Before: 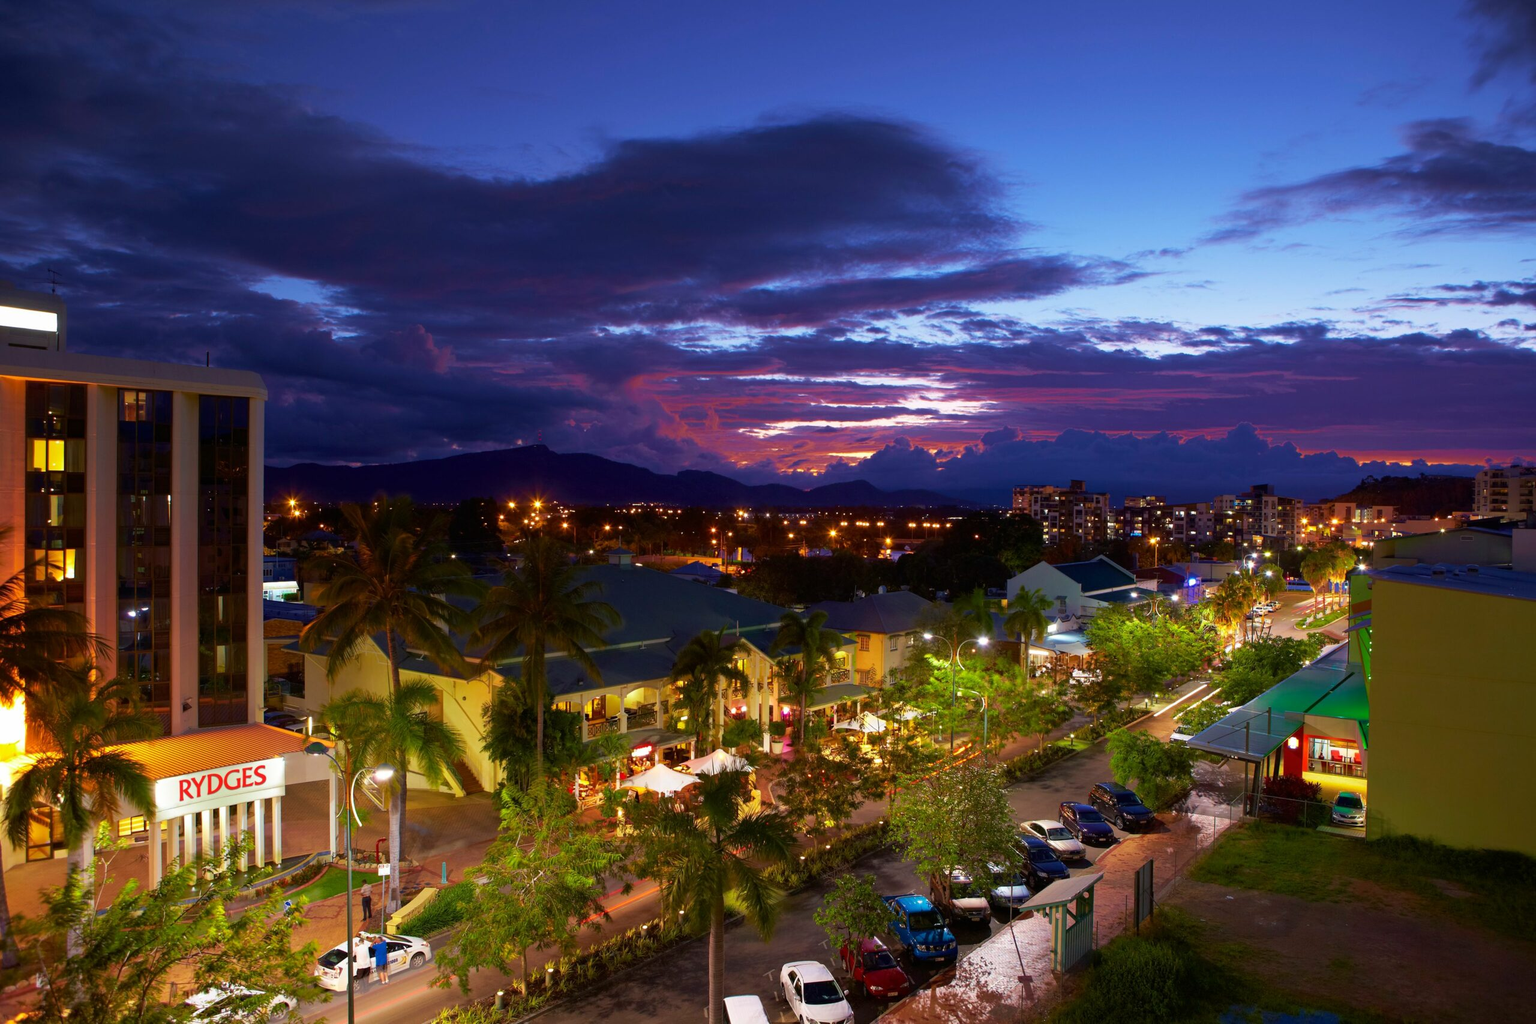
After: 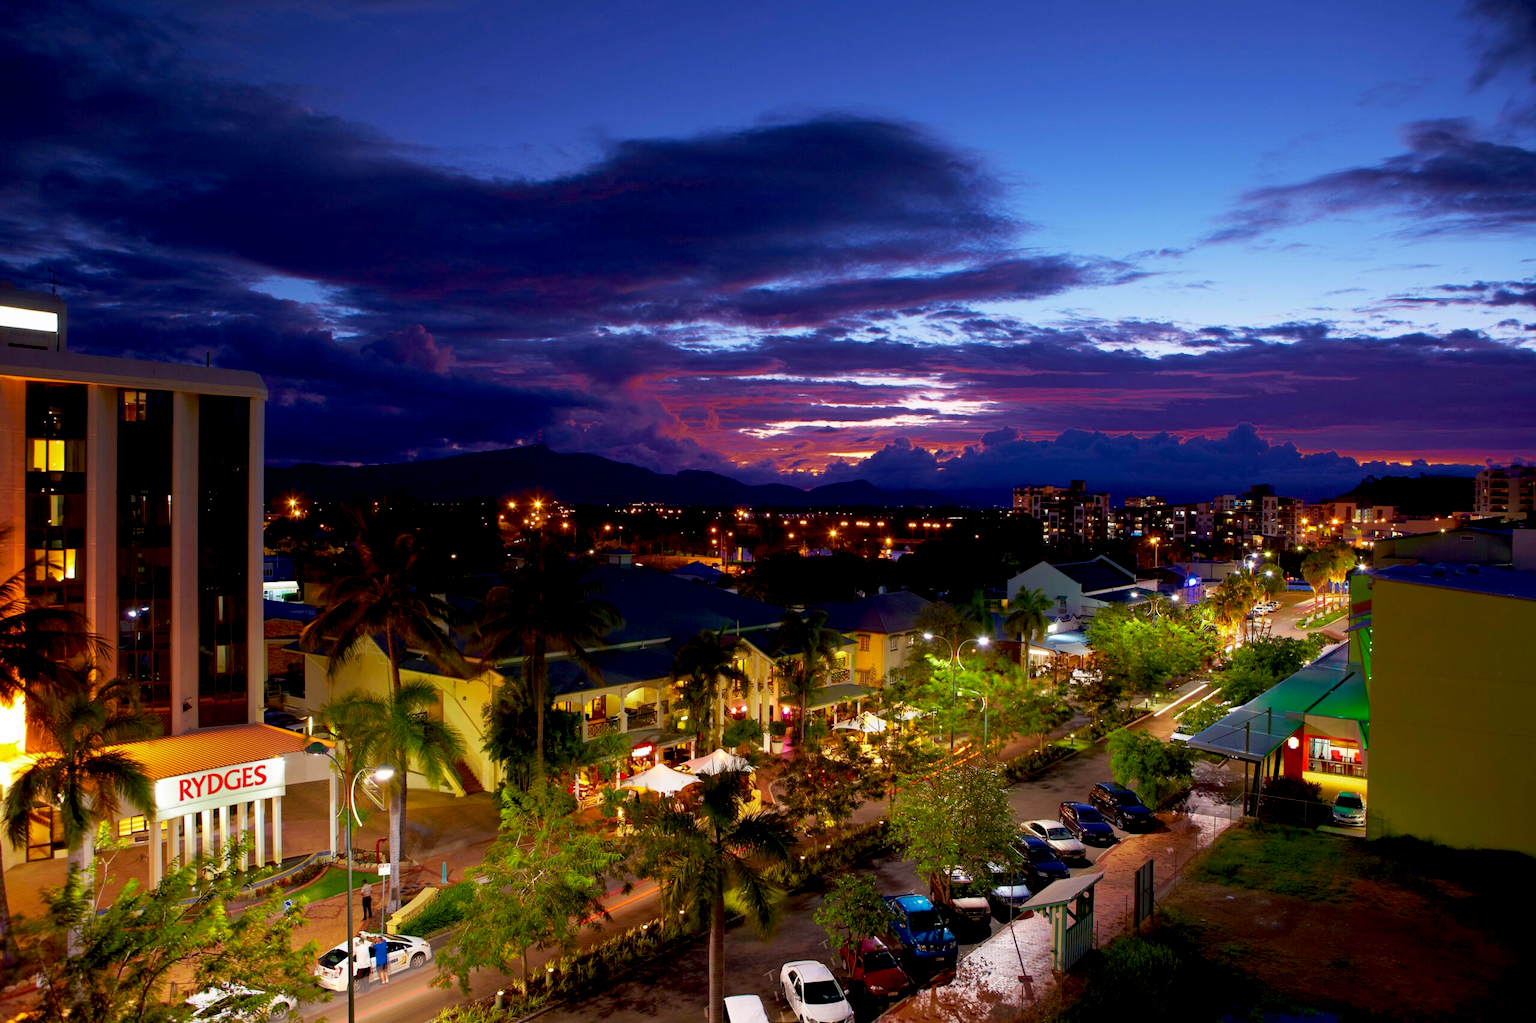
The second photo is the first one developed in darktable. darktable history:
exposure: black level correction 0.013, compensate highlight preservation false
